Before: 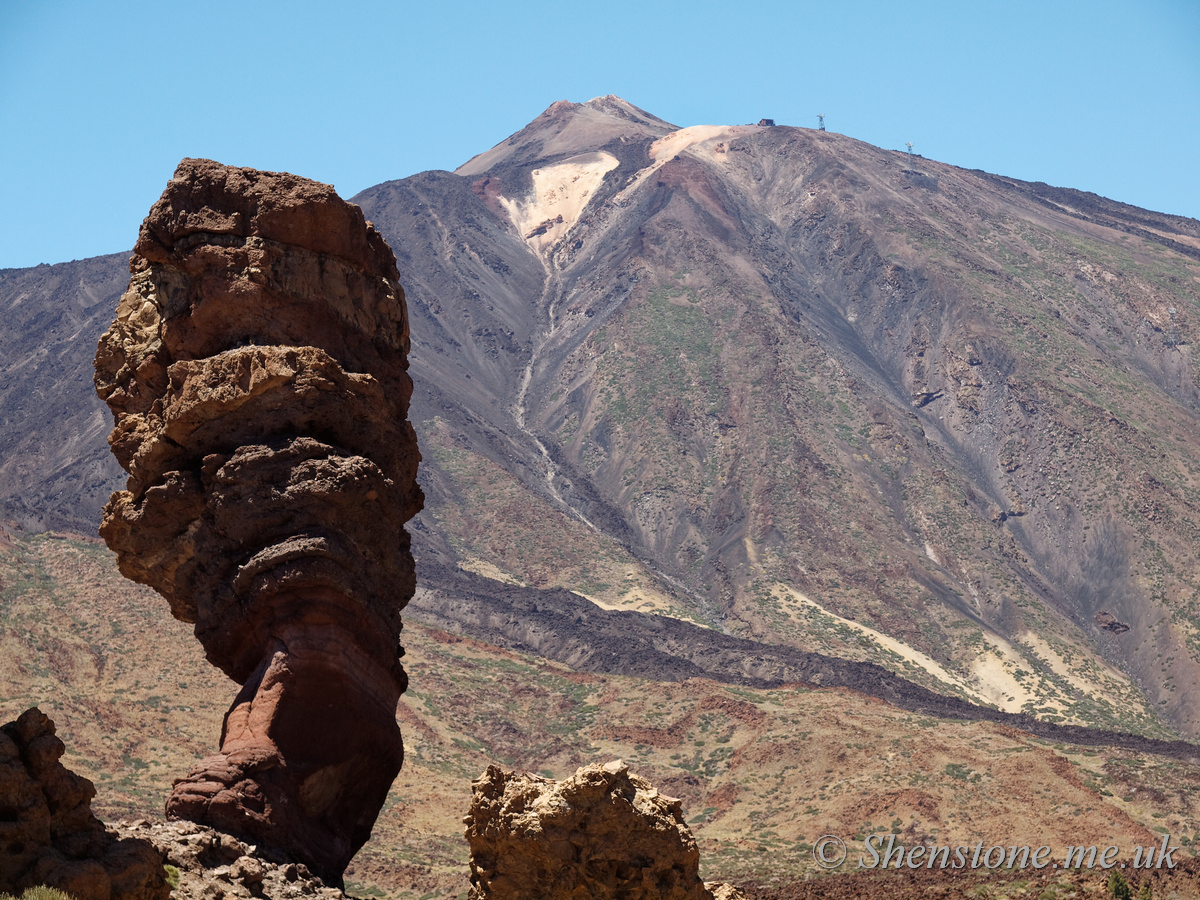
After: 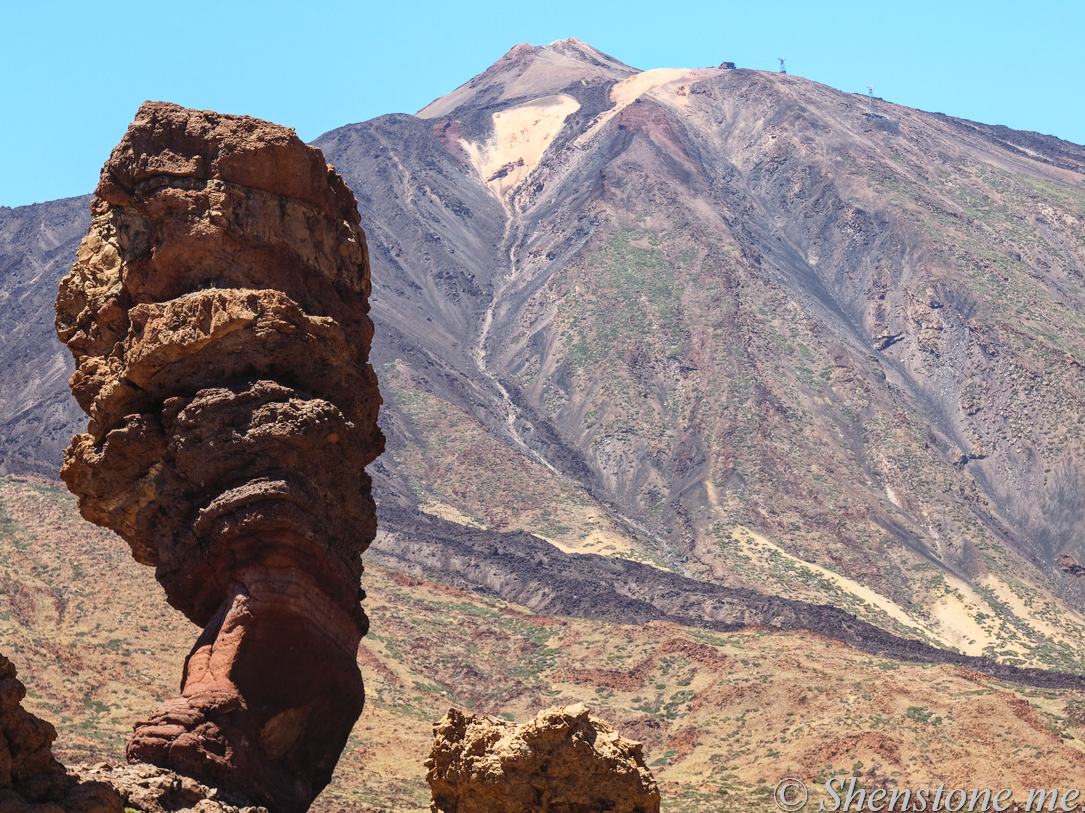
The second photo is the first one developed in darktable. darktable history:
contrast brightness saturation: contrast 0.197, brightness 0.161, saturation 0.219
local contrast: detail 109%
crop: left 3.285%, top 6.371%, right 6.245%, bottom 3.288%
